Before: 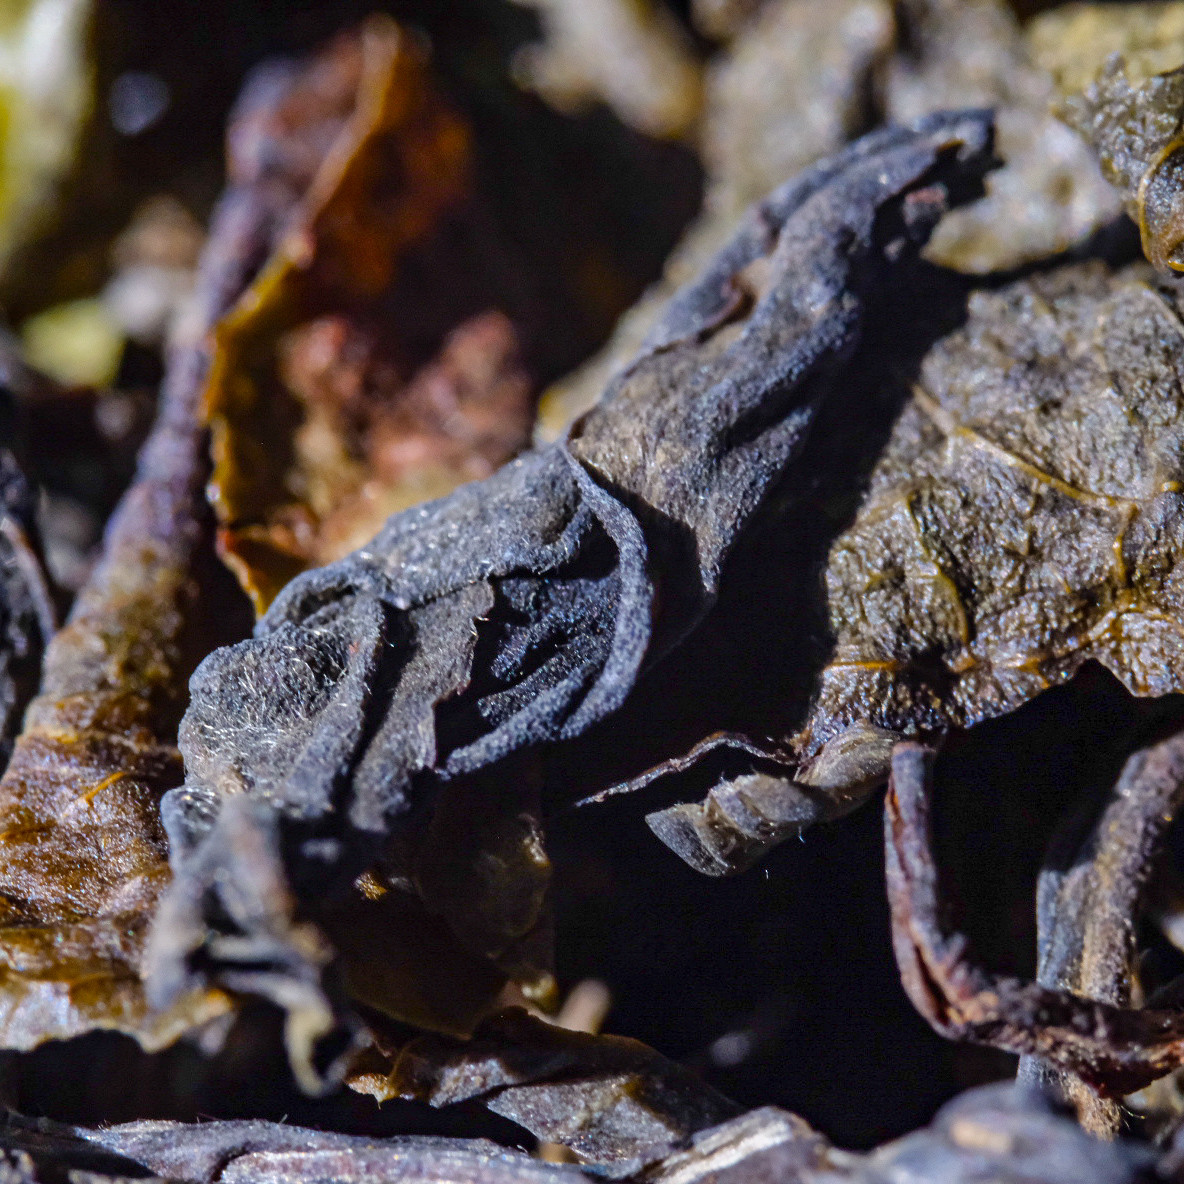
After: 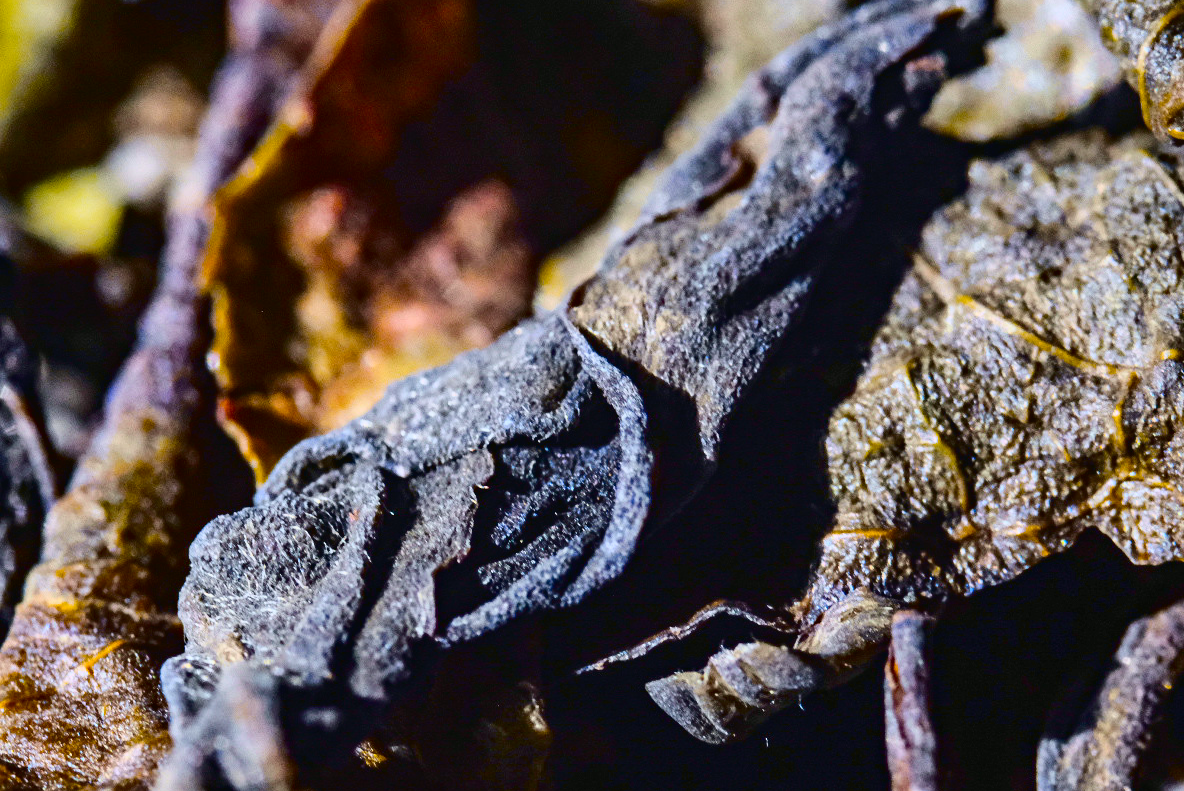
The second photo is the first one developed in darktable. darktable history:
haze removal: adaptive false
tone equalizer: edges refinement/feathering 500, mask exposure compensation -1.57 EV, preserve details guided filter
crop: top 11.168%, bottom 22.016%
tone curve: curves: ch0 [(0.003, 0.023) (0.071, 0.052) (0.236, 0.197) (0.466, 0.557) (0.625, 0.761) (0.783, 0.9) (0.994, 0.968)]; ch1 [(0, 0) (0.262, 0.227) (0.417, 0.386) (0.469, 0.467) (0.502, 0.498) (0.528, 0.53) (0.573, 0.579) (0.605, 0.621) (0.644, 0.671) (0.686, 0.728) (0.994, 0.987)]; ch2 [(0, 0) (0.262, 0.188) (0.385, 0.353) (0.427, 0.424) (0.495, 0.493) (0.515, 0.54) (0.547, 0.561) (0.589, 0.613) (0.644, 0.748) (1, 1)], color space Lab, independent channels, preserve colors none
